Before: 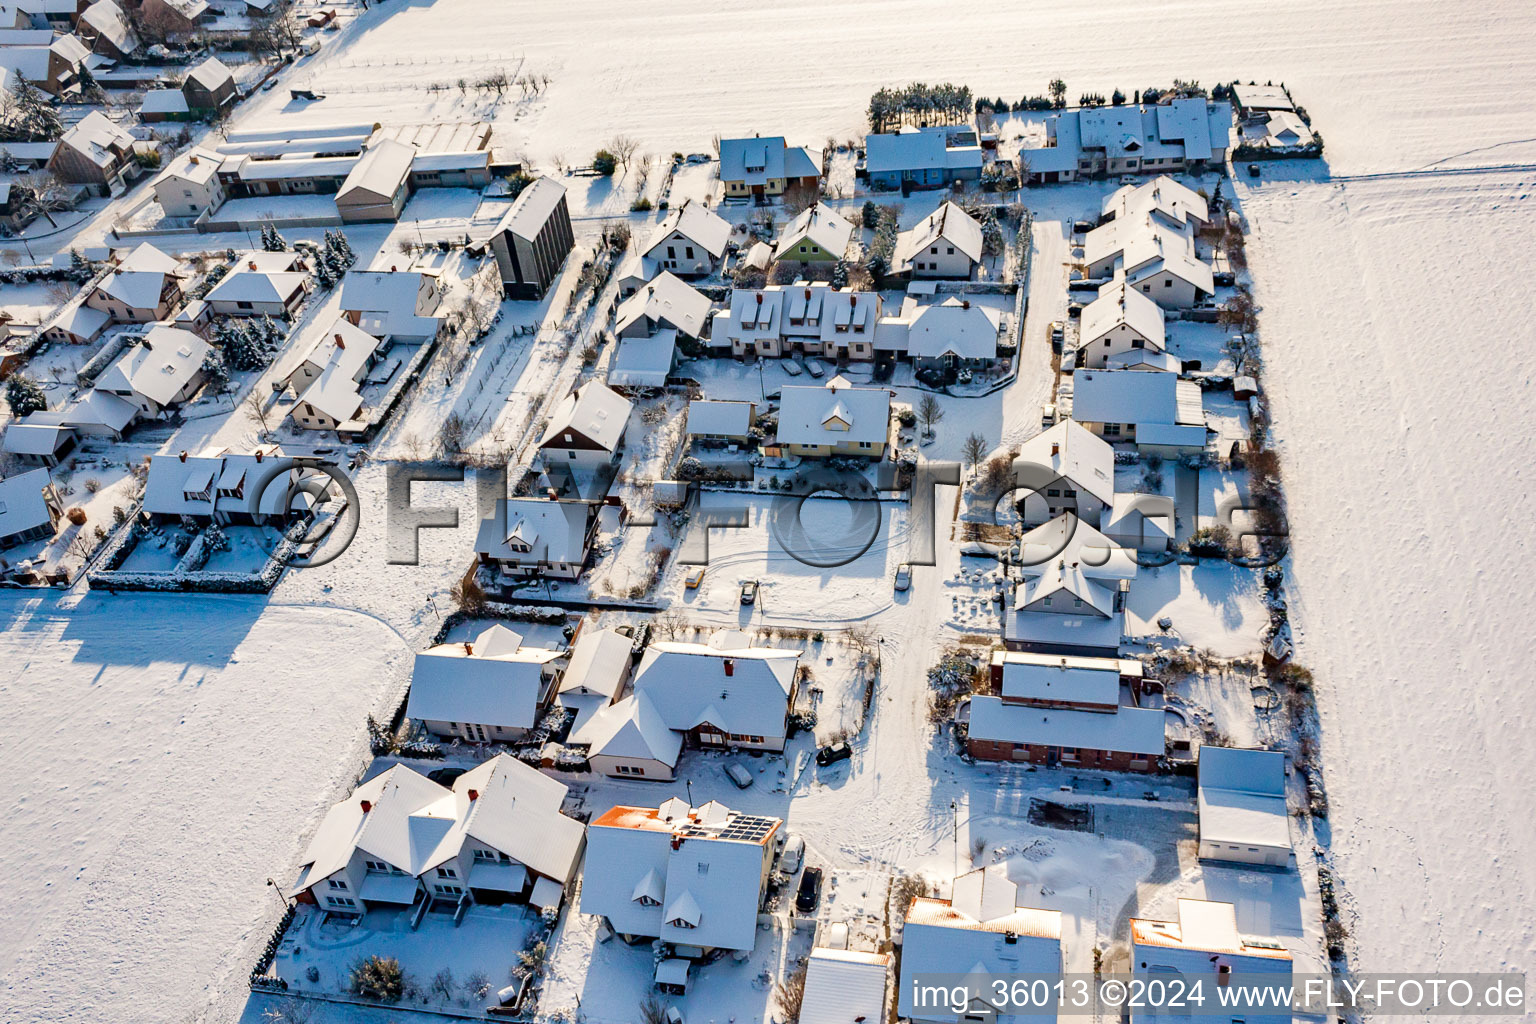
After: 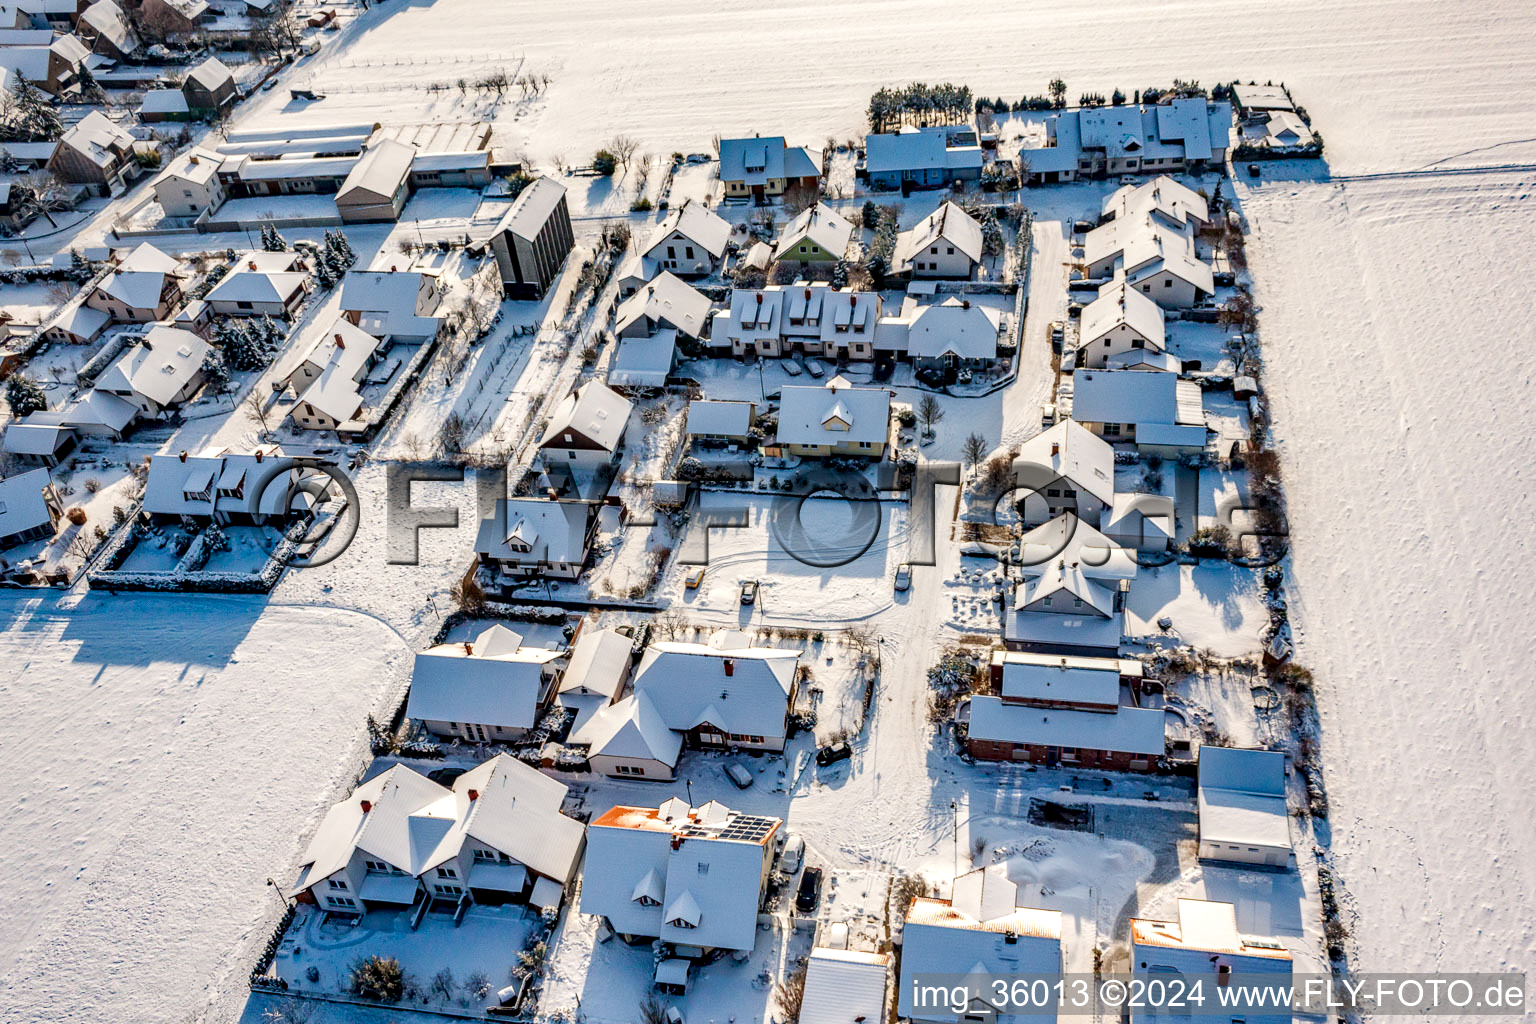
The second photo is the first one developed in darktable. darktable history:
local contrast: highlights 40%, shadows 59%, detail 137%, midtone range 0.517
exposure: black level correction 0, exposure 0 EV, compensate highlight preservation false
